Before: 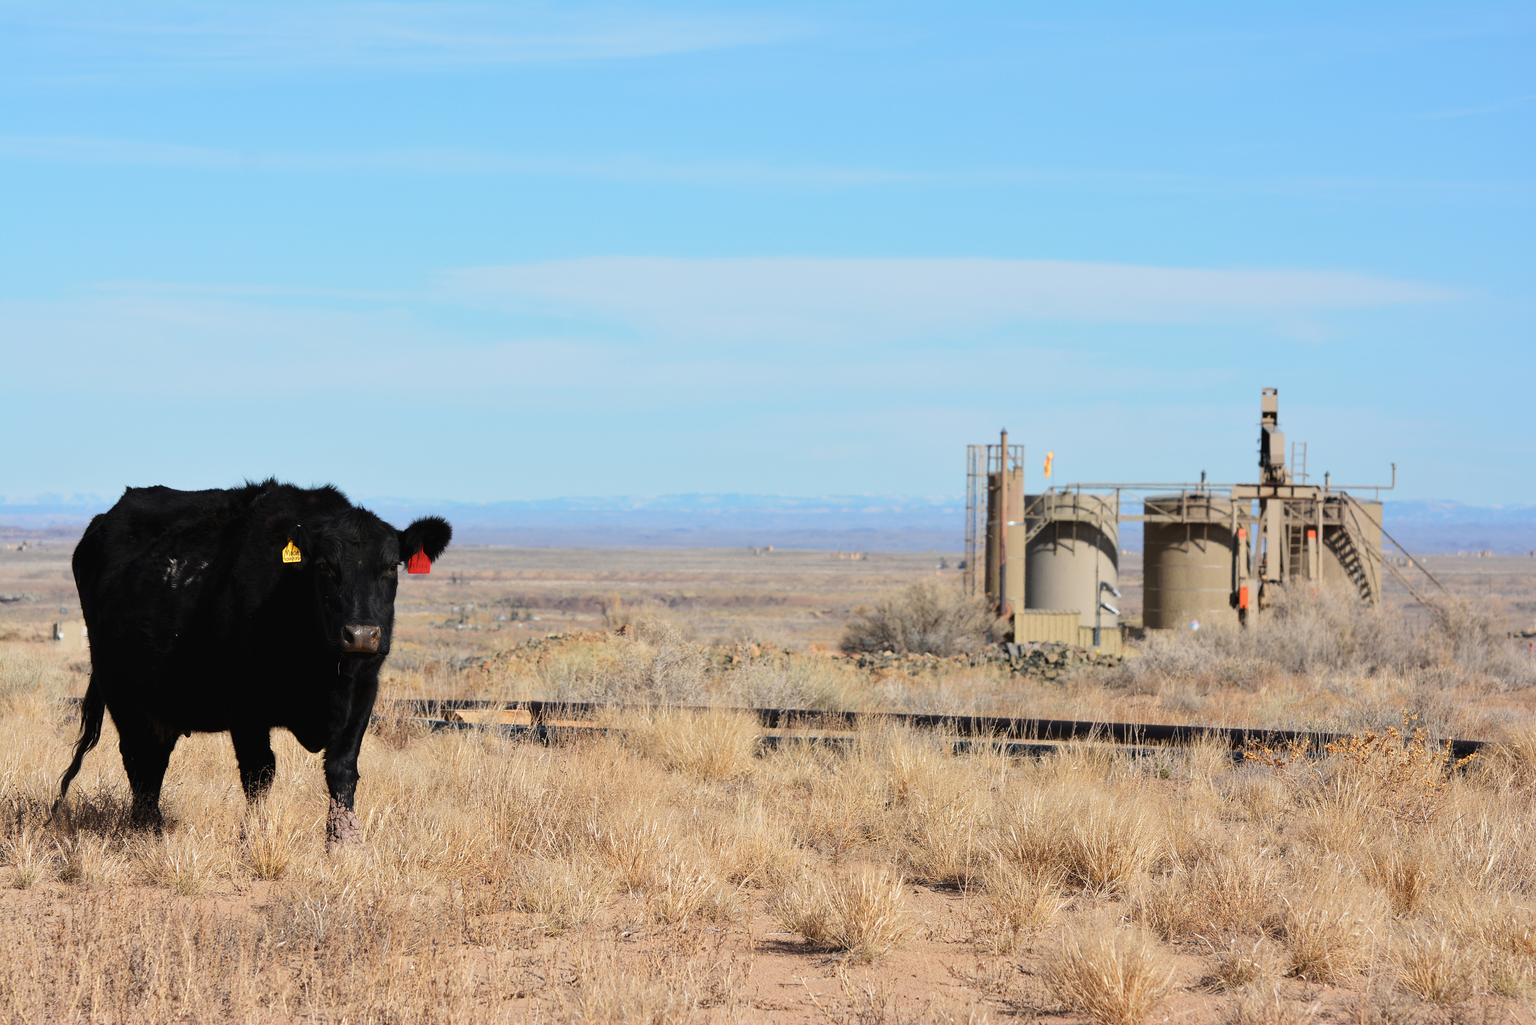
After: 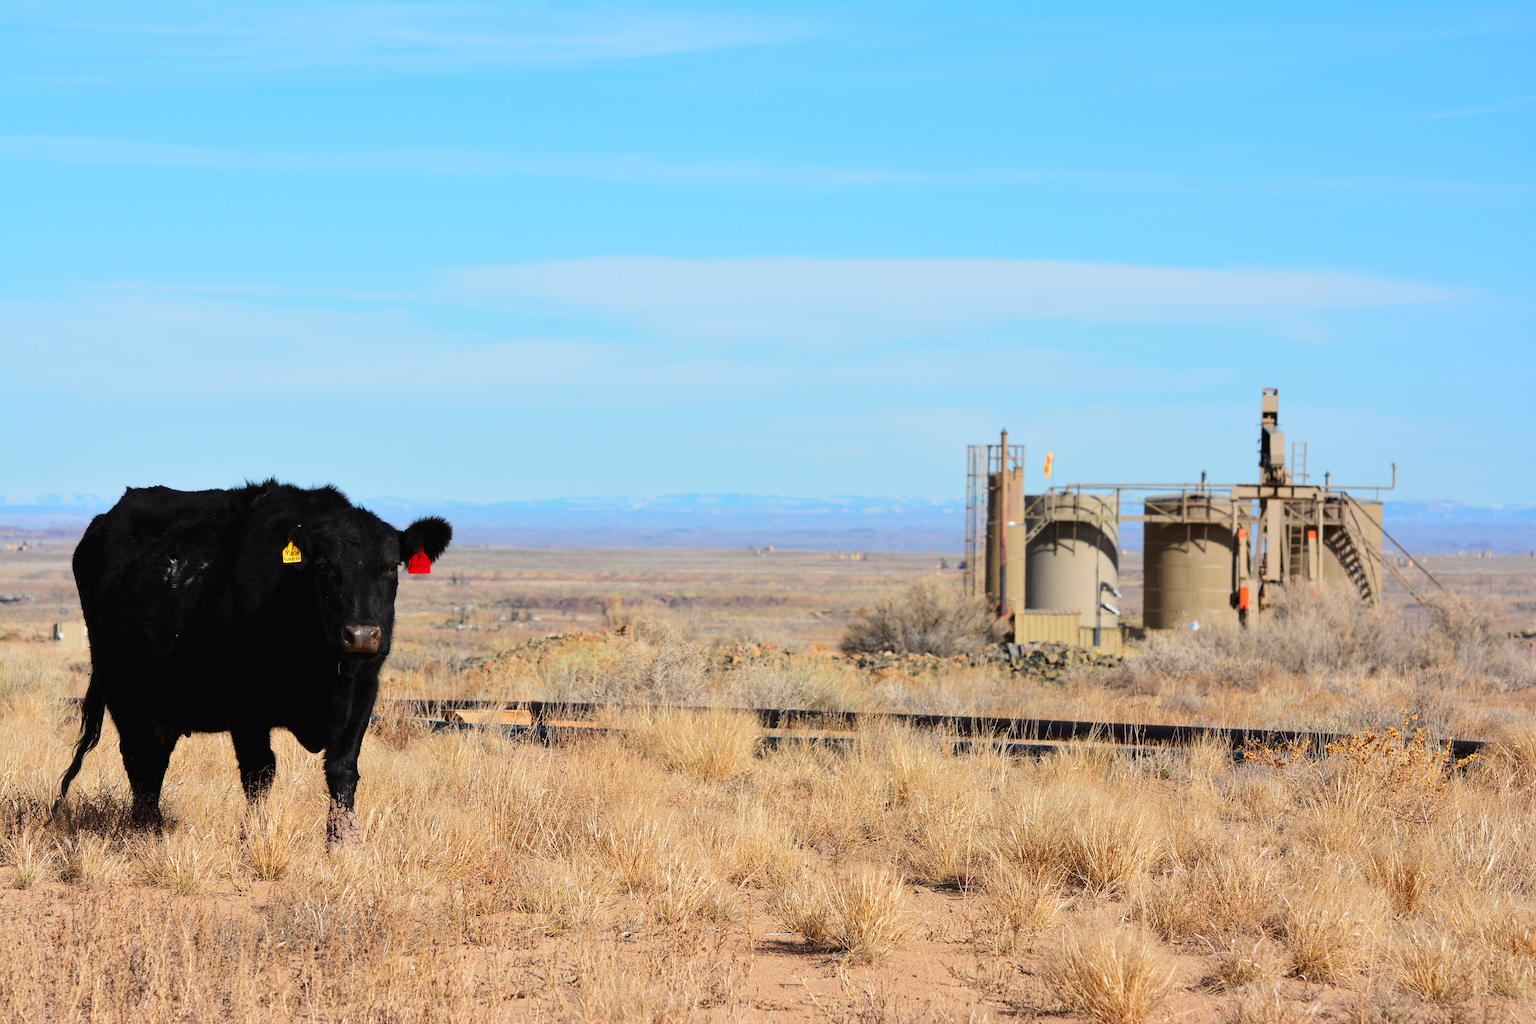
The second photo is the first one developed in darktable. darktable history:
contrast brightness saturation: contrast 0.094, saturation 0.267
